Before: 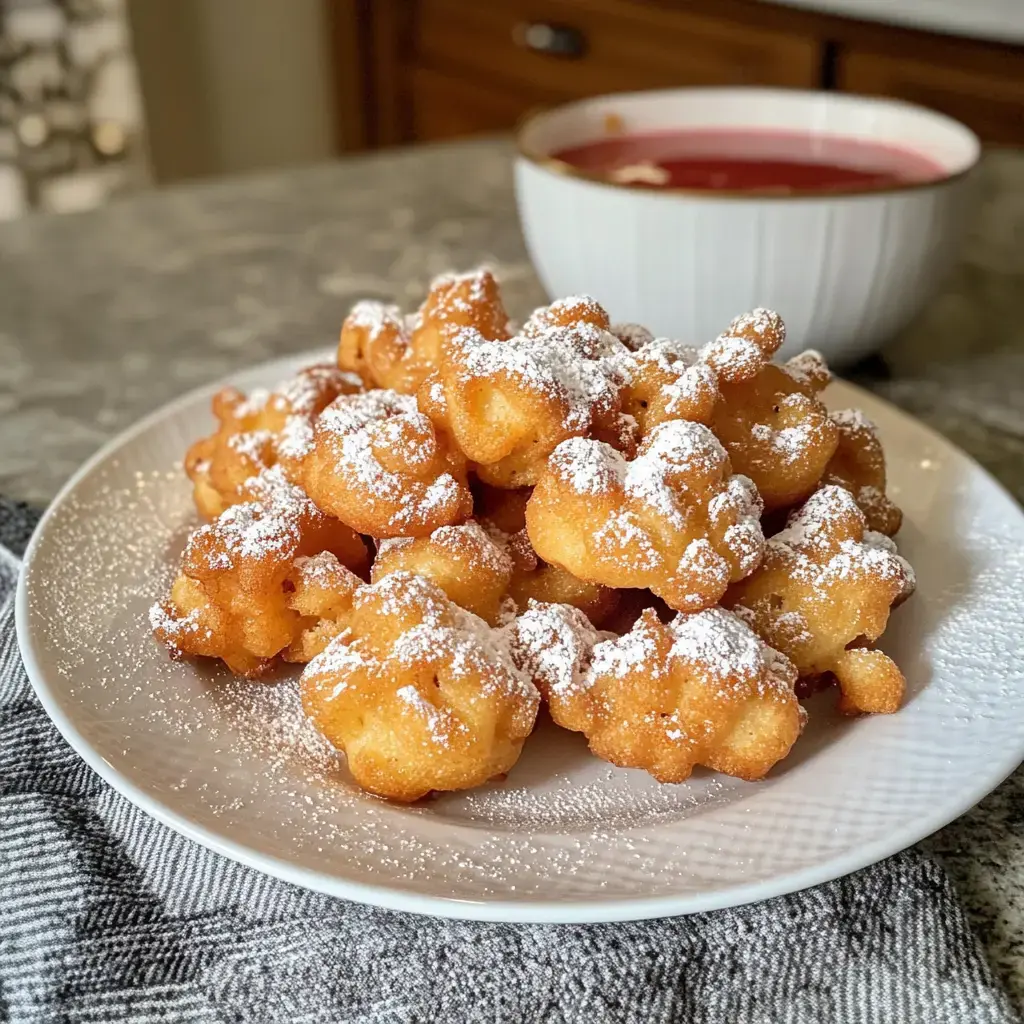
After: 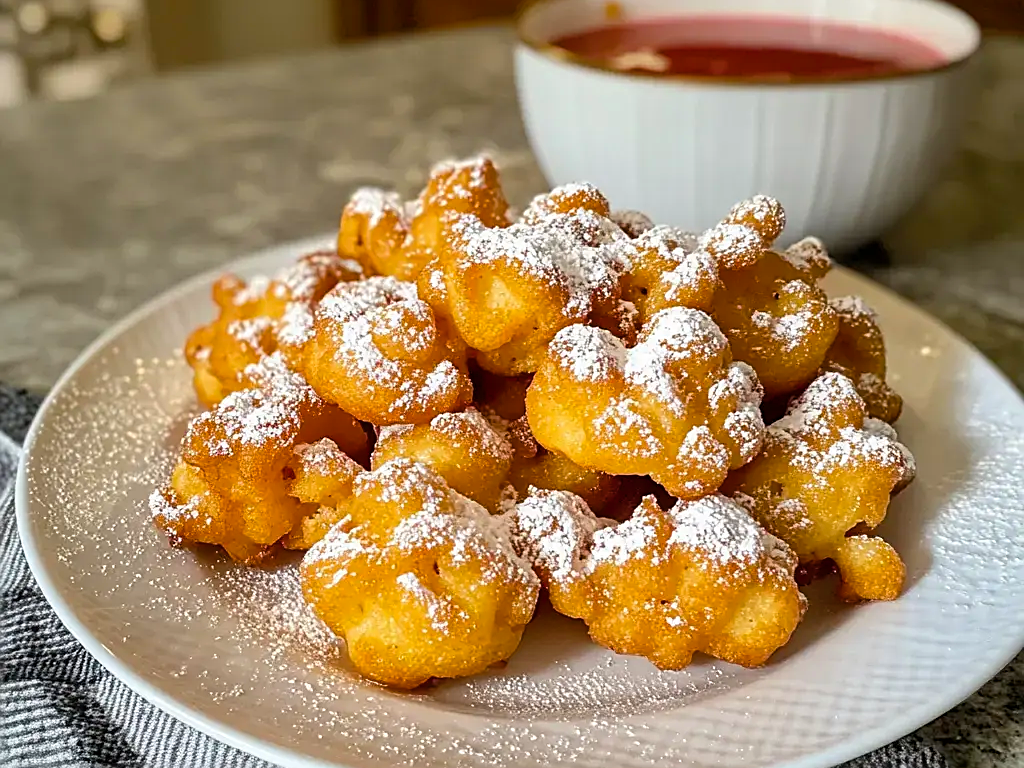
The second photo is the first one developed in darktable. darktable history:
contrast brightness saturation: saturation -0.064
crop: top 11.035%, bottom 13.925%
sharpen: on, module defaults
color balance rgb: linear chroma grading › global chroma 9.848%, perceptual saturation grading › global saturation 25.396%
